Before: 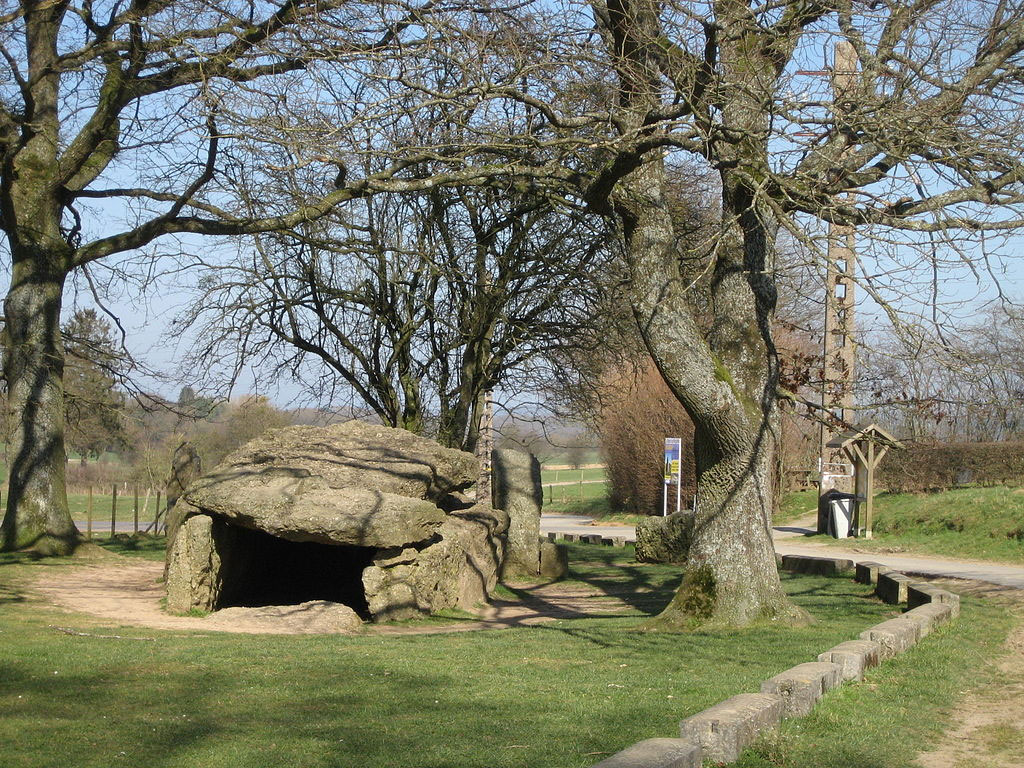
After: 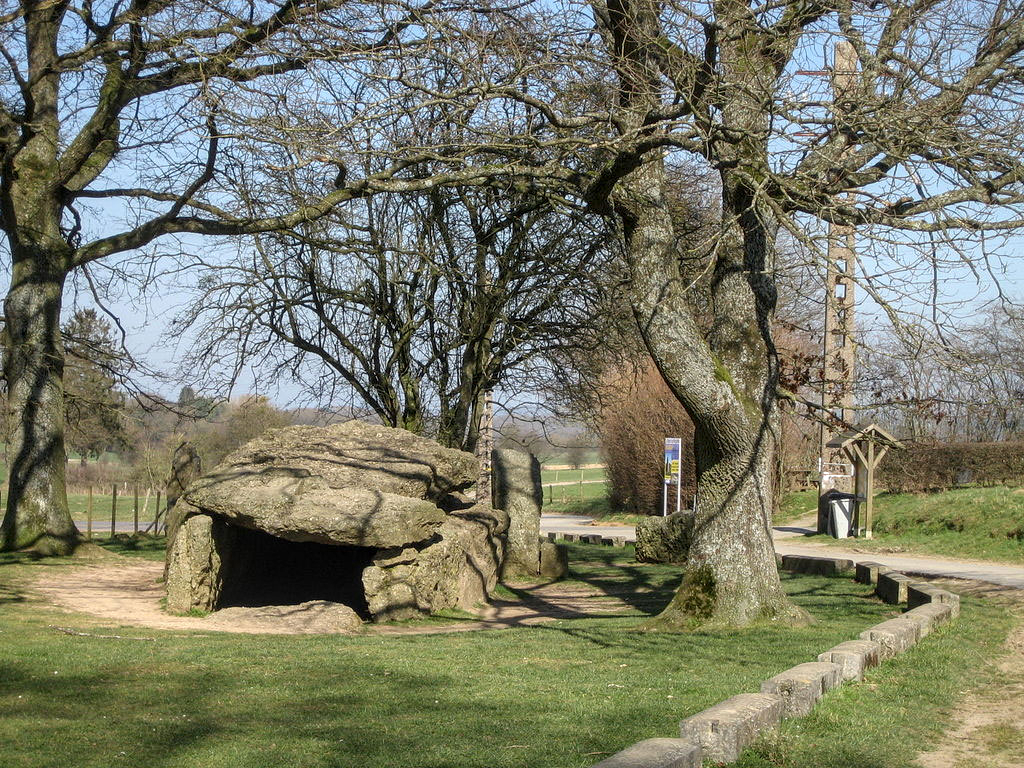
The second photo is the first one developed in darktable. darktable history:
local contrast: detail 130%
shadows and highlights: shadows 37.27, highlights -28.18, soften with gaussian
